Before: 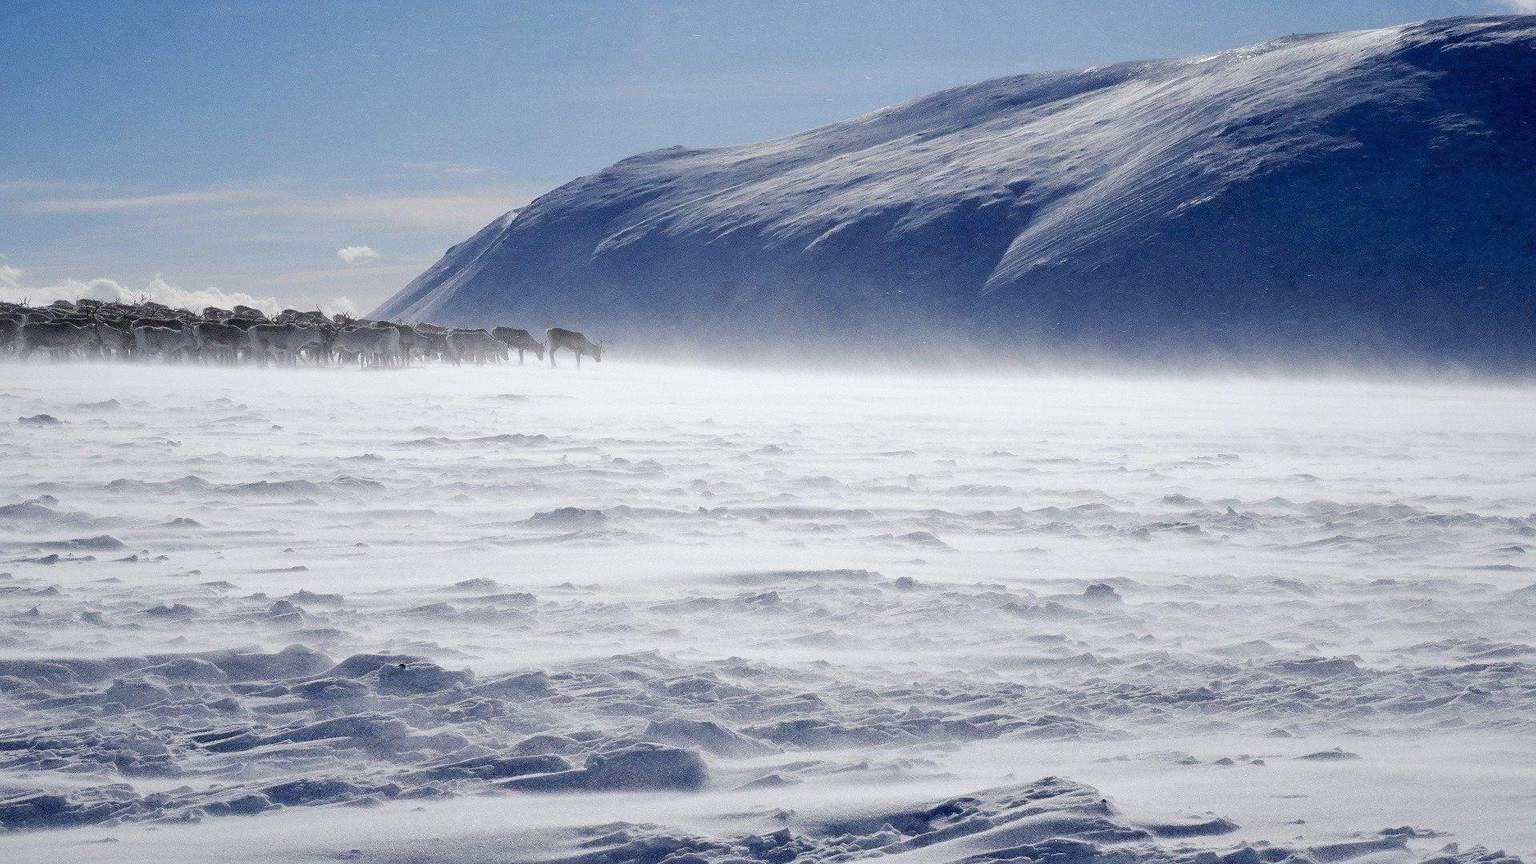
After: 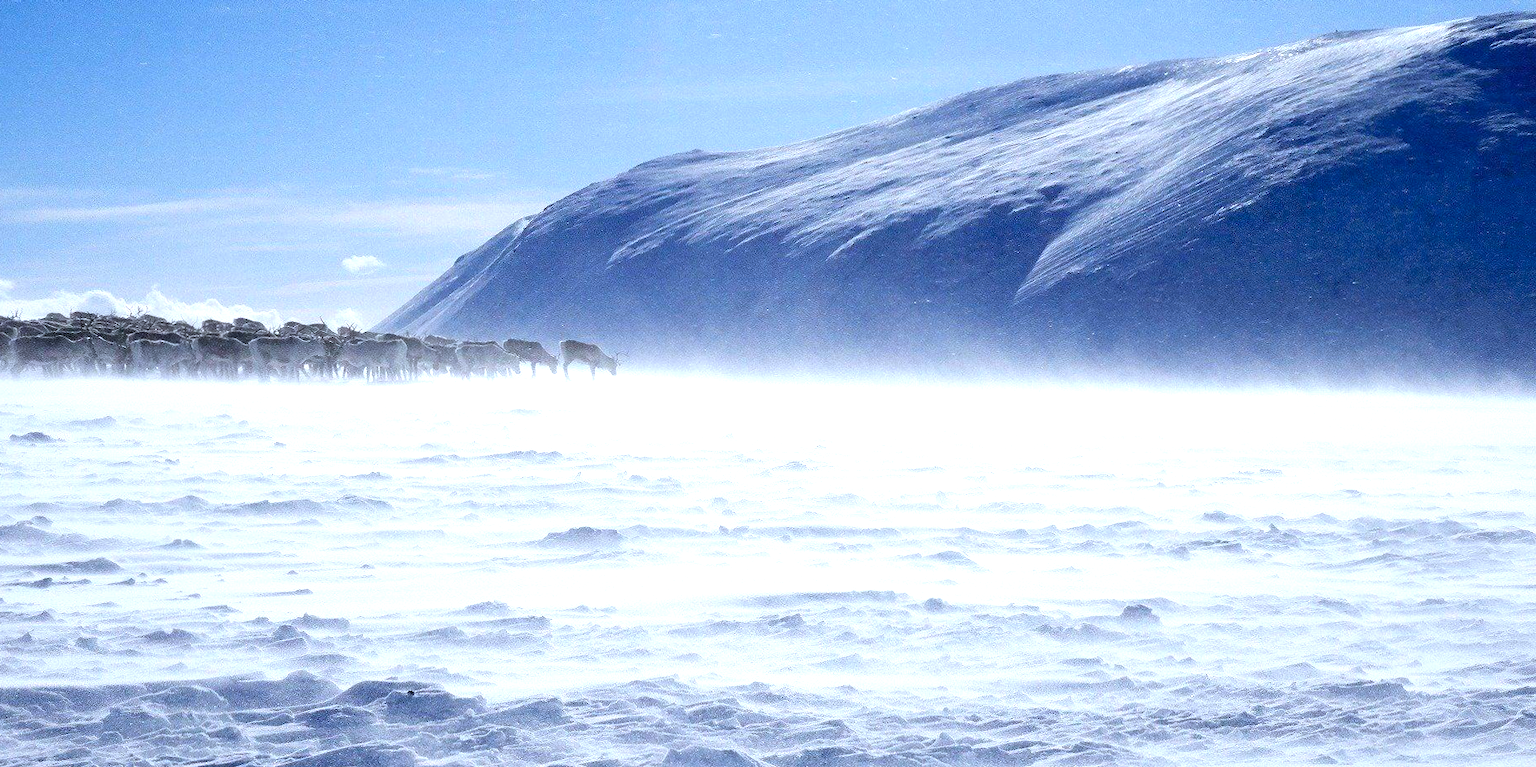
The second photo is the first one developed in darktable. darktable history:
tone equalizer: on, module defaults
crop and rotate: angle 0.2°, left 0.275%, right 3.127%, bottom 14.18%
exposure: exposure 0.7 EV, compensate highlight preservation false
color calibration: x 0.372, y 0.386, temperature 4283.97 K
